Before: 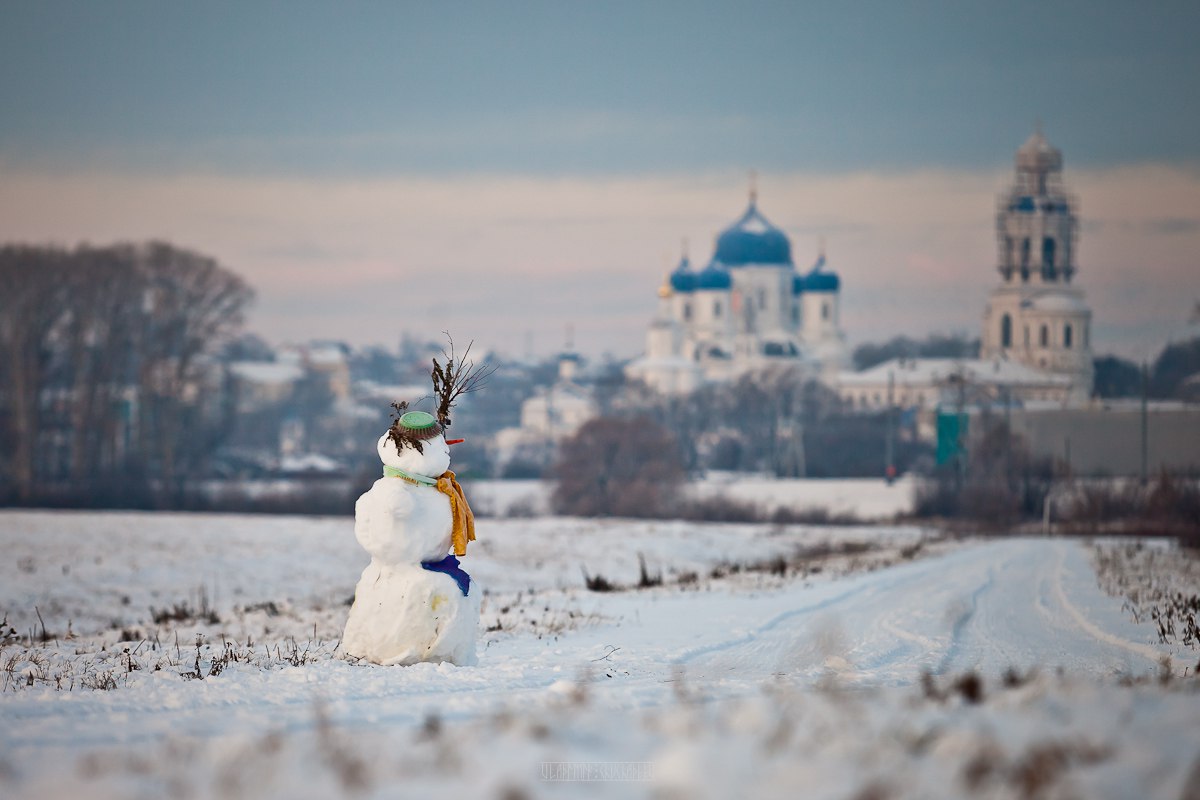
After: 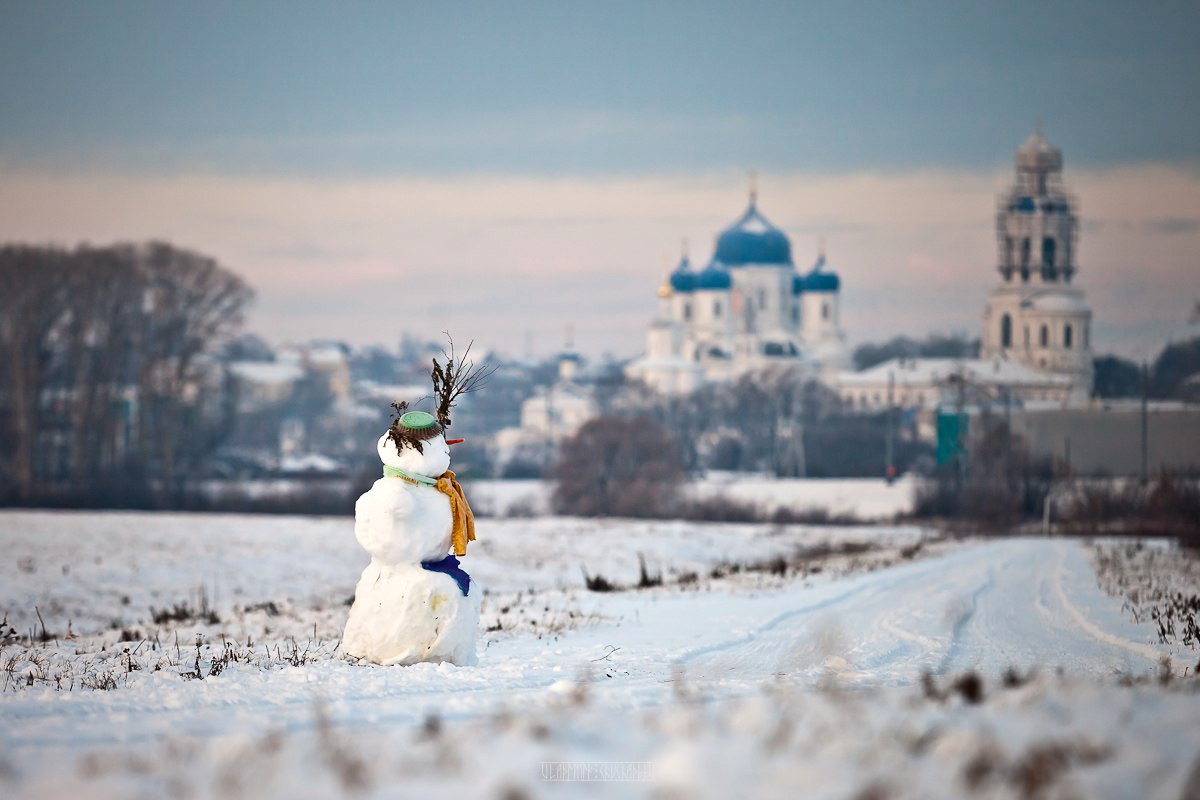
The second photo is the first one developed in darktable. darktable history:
tone equalizer: -8 EV -0.442 EV, -7 EV -0.4 EV, -6 EV -0.341 EV, -5 EV -0.2 EV, -3 EV 0.229 EV, -2 EV 0.308 EV, -1 EV 0.388 EV, +0 EV 0.415 EV, edges refinement/feathering 500, mask exposure compensation -1.57 EV, preserve details no
